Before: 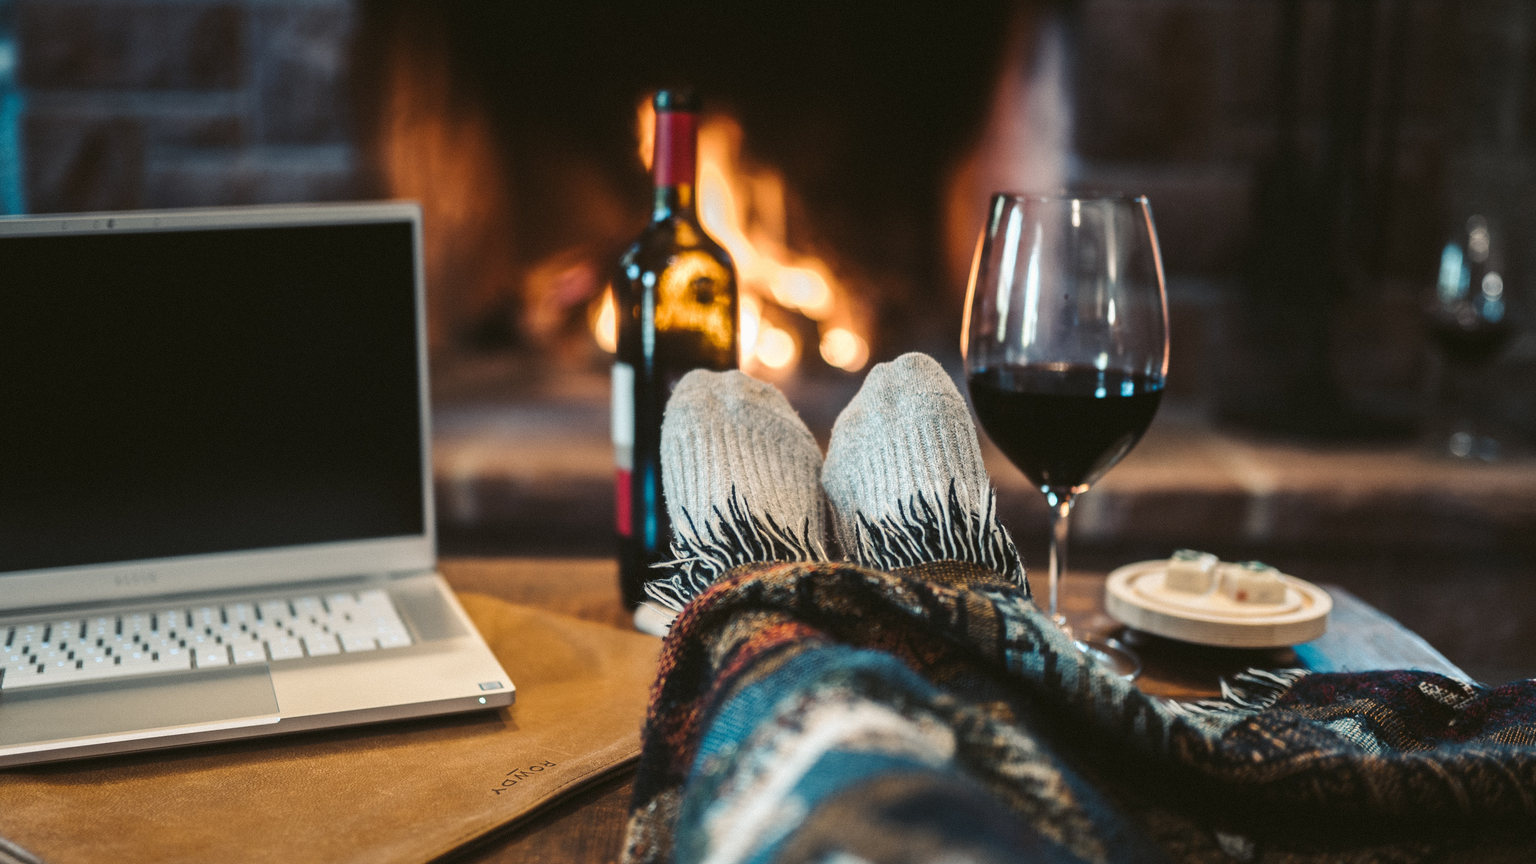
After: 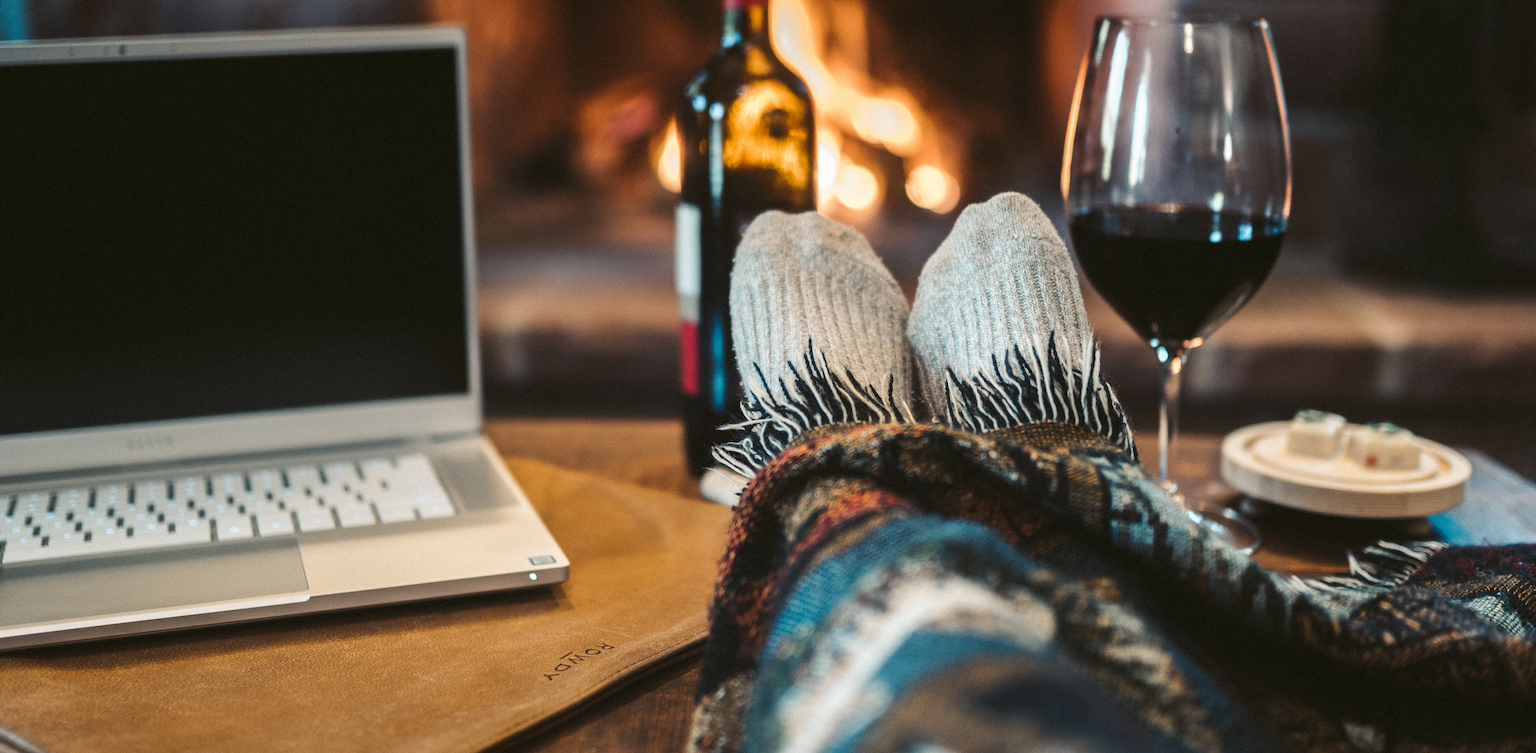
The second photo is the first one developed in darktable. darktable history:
crop: top 20.694%, right 9.439%, bottom 0.278%
